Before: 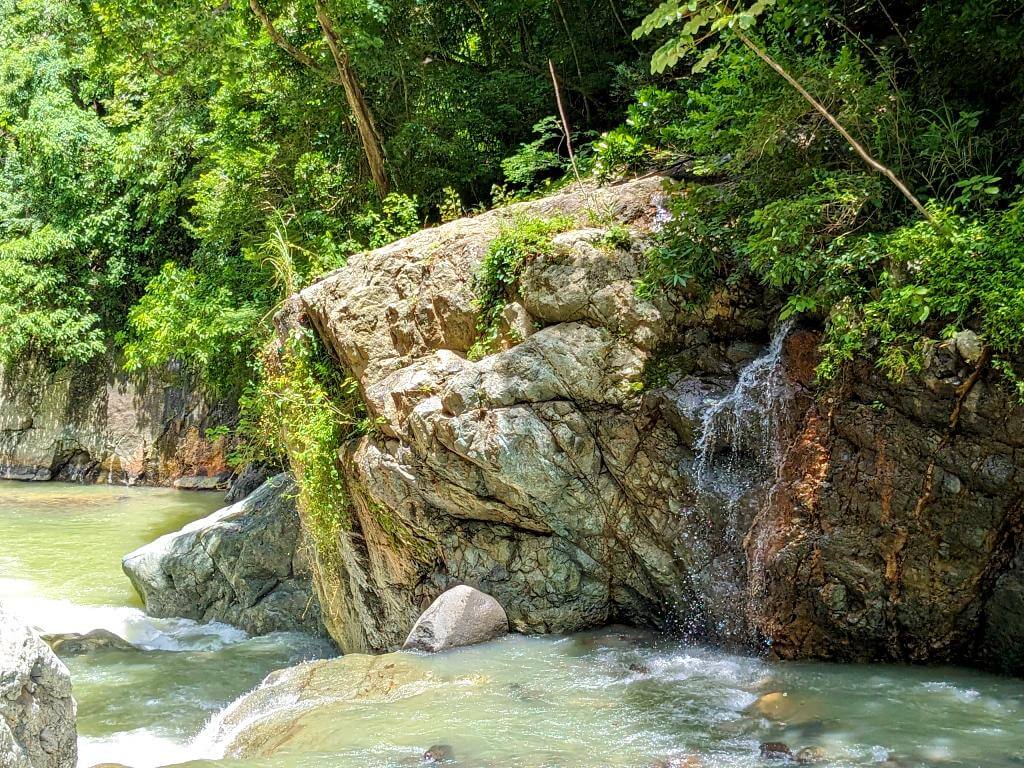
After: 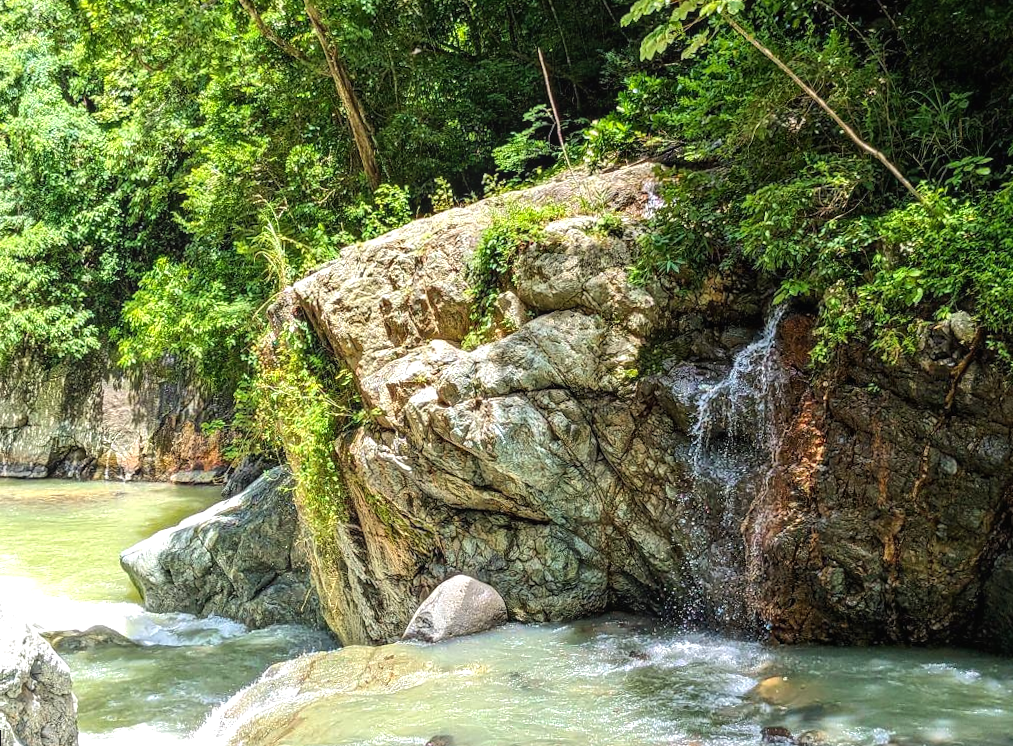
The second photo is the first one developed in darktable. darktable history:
local contrast: detail 110%
rotate and perspective: rotation -1°, crop left 0.011, crop right 0.989, crop top 0.025, crop bottom 0.975
tone equalizer: -8 EV -0.417 EV, -7 EV -0.389 EV, -6 EV -0.333 EV, -5 EV -0.222 EV, -3 EV 0.222 EV, -2 EV 0.333 EV, -1 EV 0.389 EV, +0 EV 0.417 EV, edges refinement/feathering 500, mask exposure compensation -1.57 EV, preserve details no
